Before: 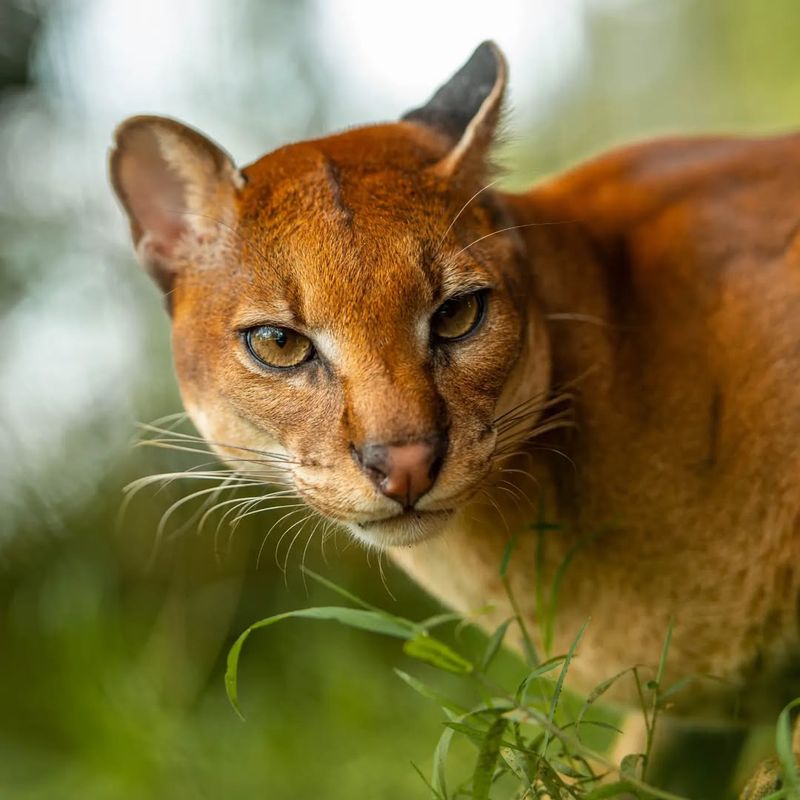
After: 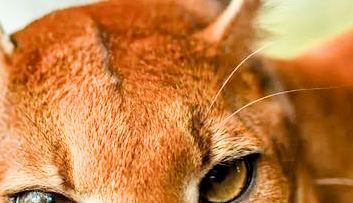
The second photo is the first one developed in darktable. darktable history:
shadows and highlights: shadows 47.15, highlights -42.06, soften with gaussian
crop: left 28.996%, top 16.876%, right 26.847%, bottom 57.678%
exposure: black level correction 0.001, exposure 1.996 EV, compensate highlight preservation false
local contrast: mode bilateral grid, contrast 20, coarseness 49, detail 119%, midtone range 0.2
filmic rgb: black relative exposure -7.41 EV, white relative exposure 4.82 EV, threshold 5.97 EV, hardness 3.4, enable highlight reconstruction true
